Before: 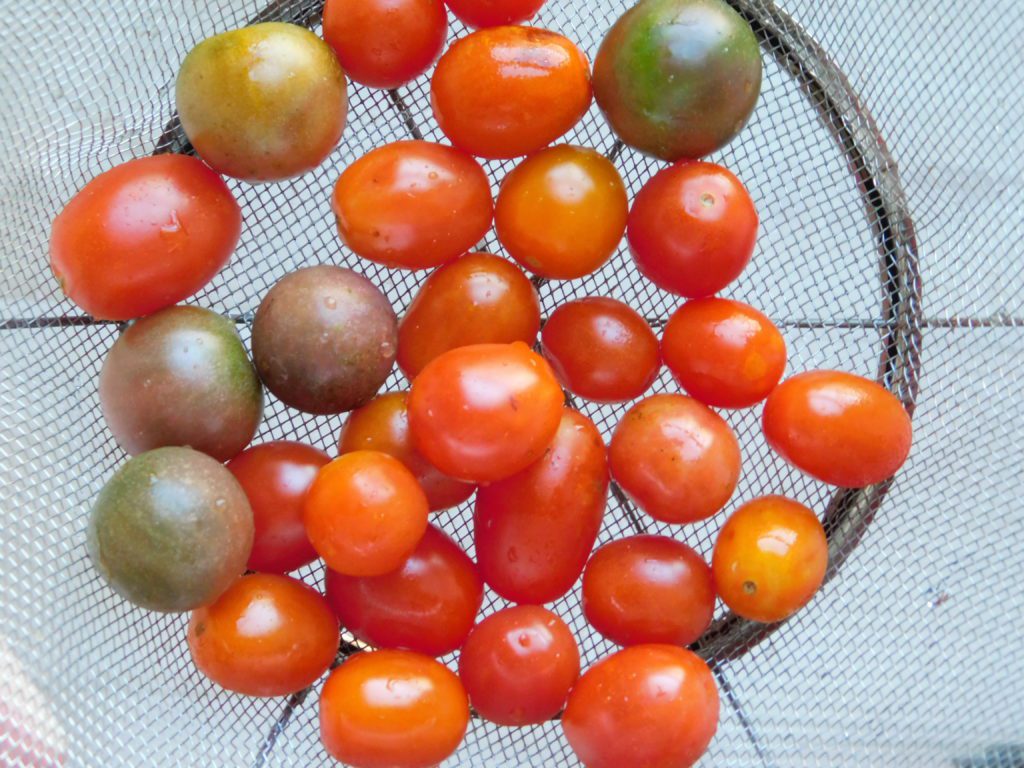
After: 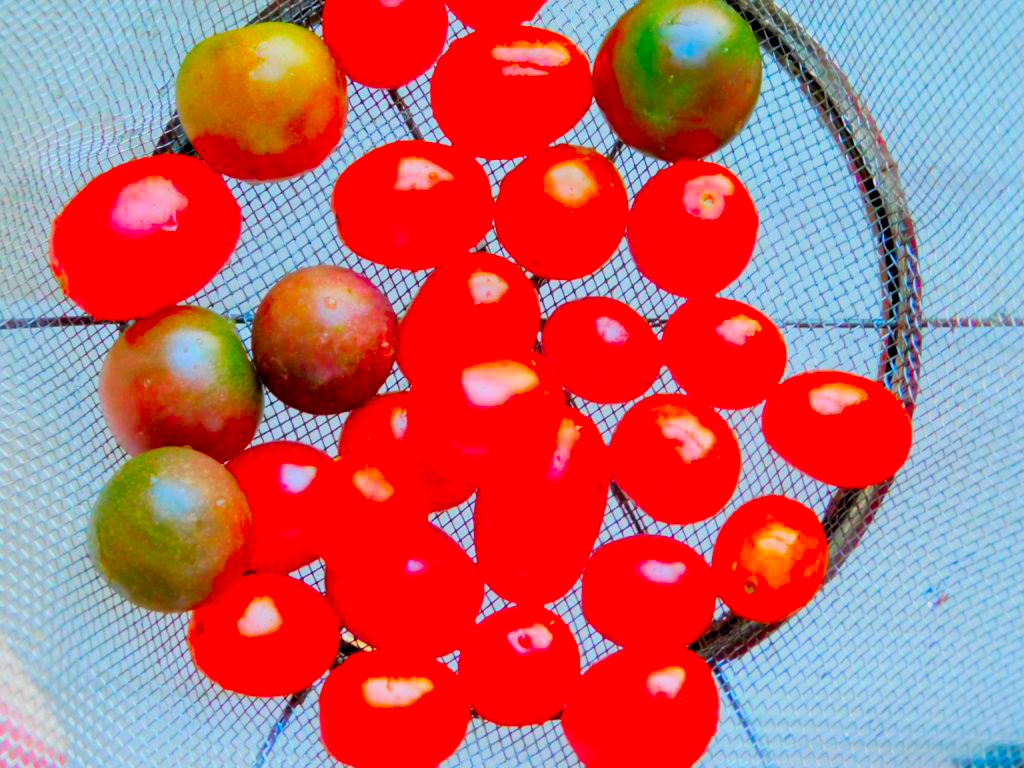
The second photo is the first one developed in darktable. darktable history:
exposure: black level correction 0.001, exposure -0.125 EV, compensate highlight preservation false
filmic rgb: black relative exposure -7.77 EV, white relative exposure 4.37 EV, hardness 3.75, latitude 49.85%, contrast 1.101
color correction: highlights b* -0.002, saturation 2.95
